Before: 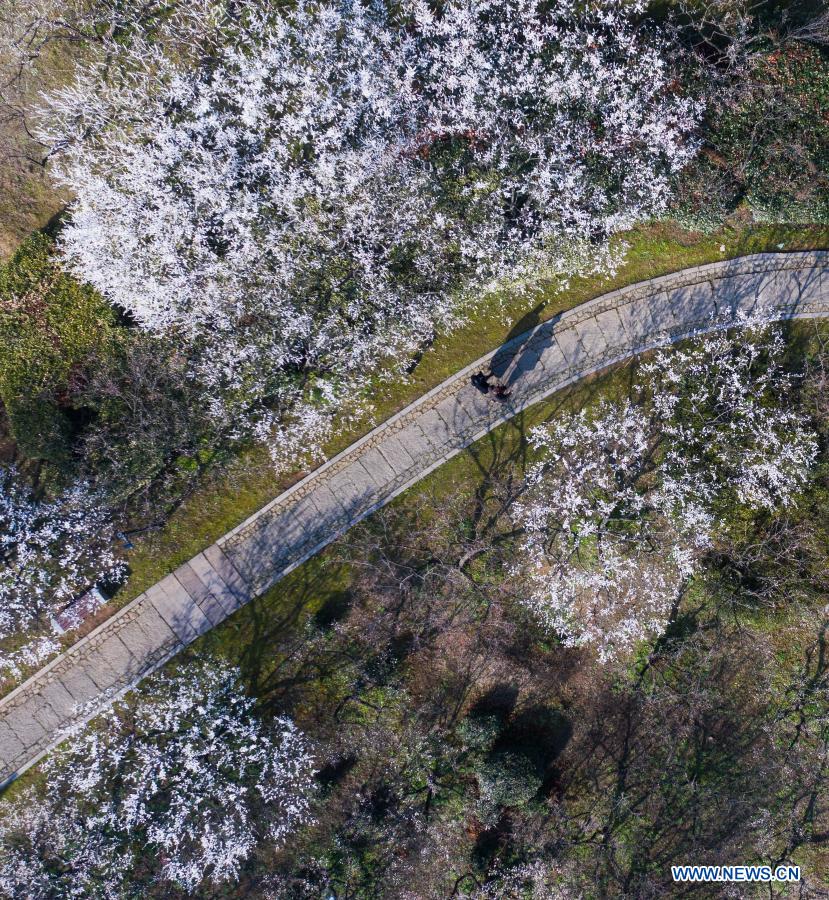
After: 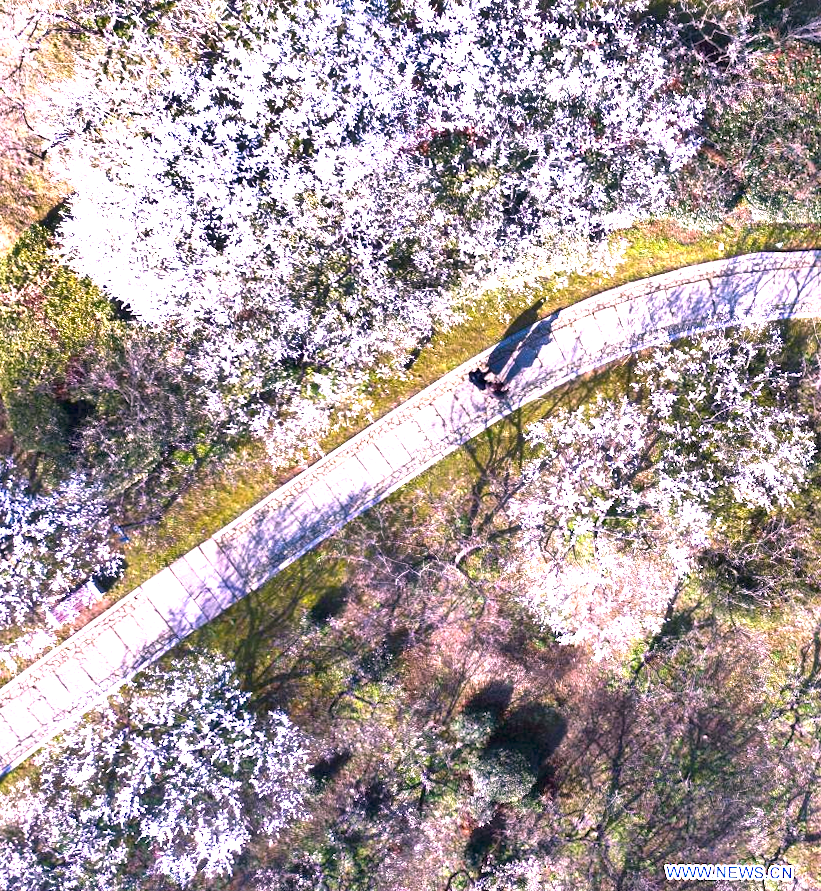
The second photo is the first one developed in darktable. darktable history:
color correction: highlights a* 14.52, highlights b* 4.84
contrast brightness saturation: contrast 0.03, brightness -0.04
shadows and highlights: shadows 49, highlights -41, soften with gaussian
crop and rotate: angle -0.5°
exposure: exposure 2 EV, compensate exposure bias true, compensate highlight preservation false
color calibration: illuminant as shot in camera, x 0.358, y 0.373, temperature 4628.91 K
